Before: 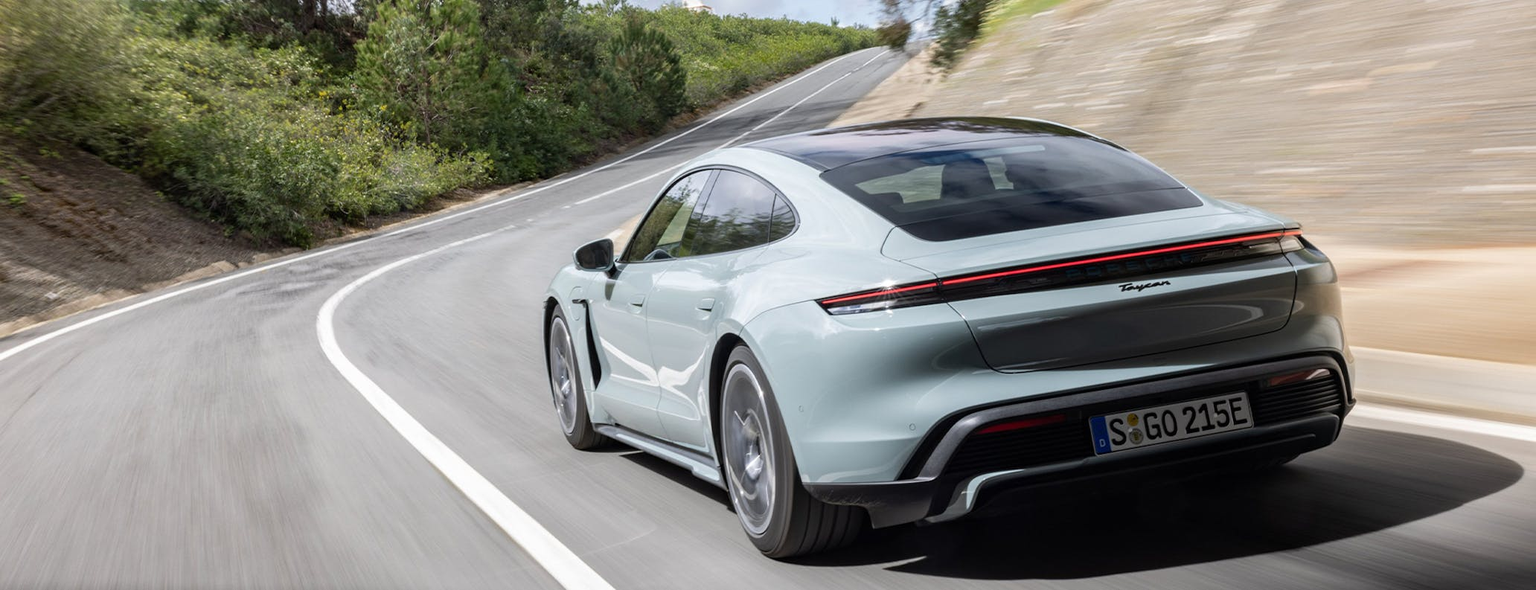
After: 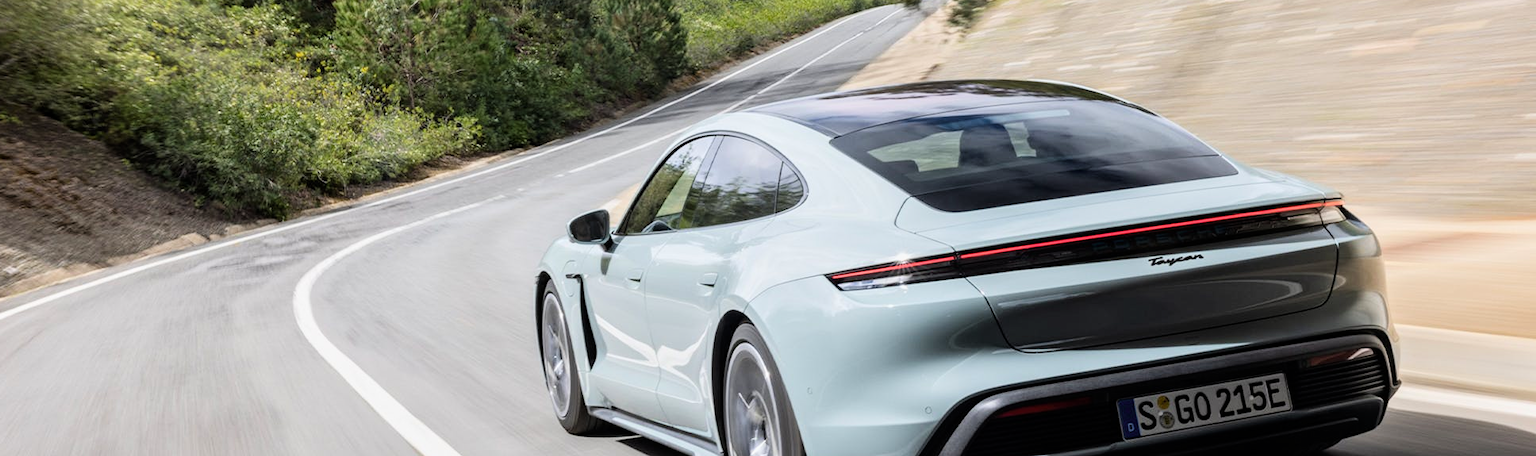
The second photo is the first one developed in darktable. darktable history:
tone equalizer: -8 EV -0.002 EV, -7 EV 0.005 EV, -6 EV -0.009 EV, -5 EV 0.011 EV, -4 EV -0.012 EV, -3 EV 0.007 EV, -2 EV -0.062 EV, -1 EV -0.293 EV, +0 EV -0.582 EV, smoothing diameter 2%, edges refinement/feathering 20, mask exposure compensation -1.57 EV, filter diffusion 5
crop: left 2.737%, top 7.287%, right 3.421%, bottom 20.179%
tone curve: curves: ch0 [(0, 0) (0.004, 0.001) (0.133, 0.112) (0.325, 0.362) (0.832, 0.893) (1, 1)], color space Lab, linked channels, preserve colors none
